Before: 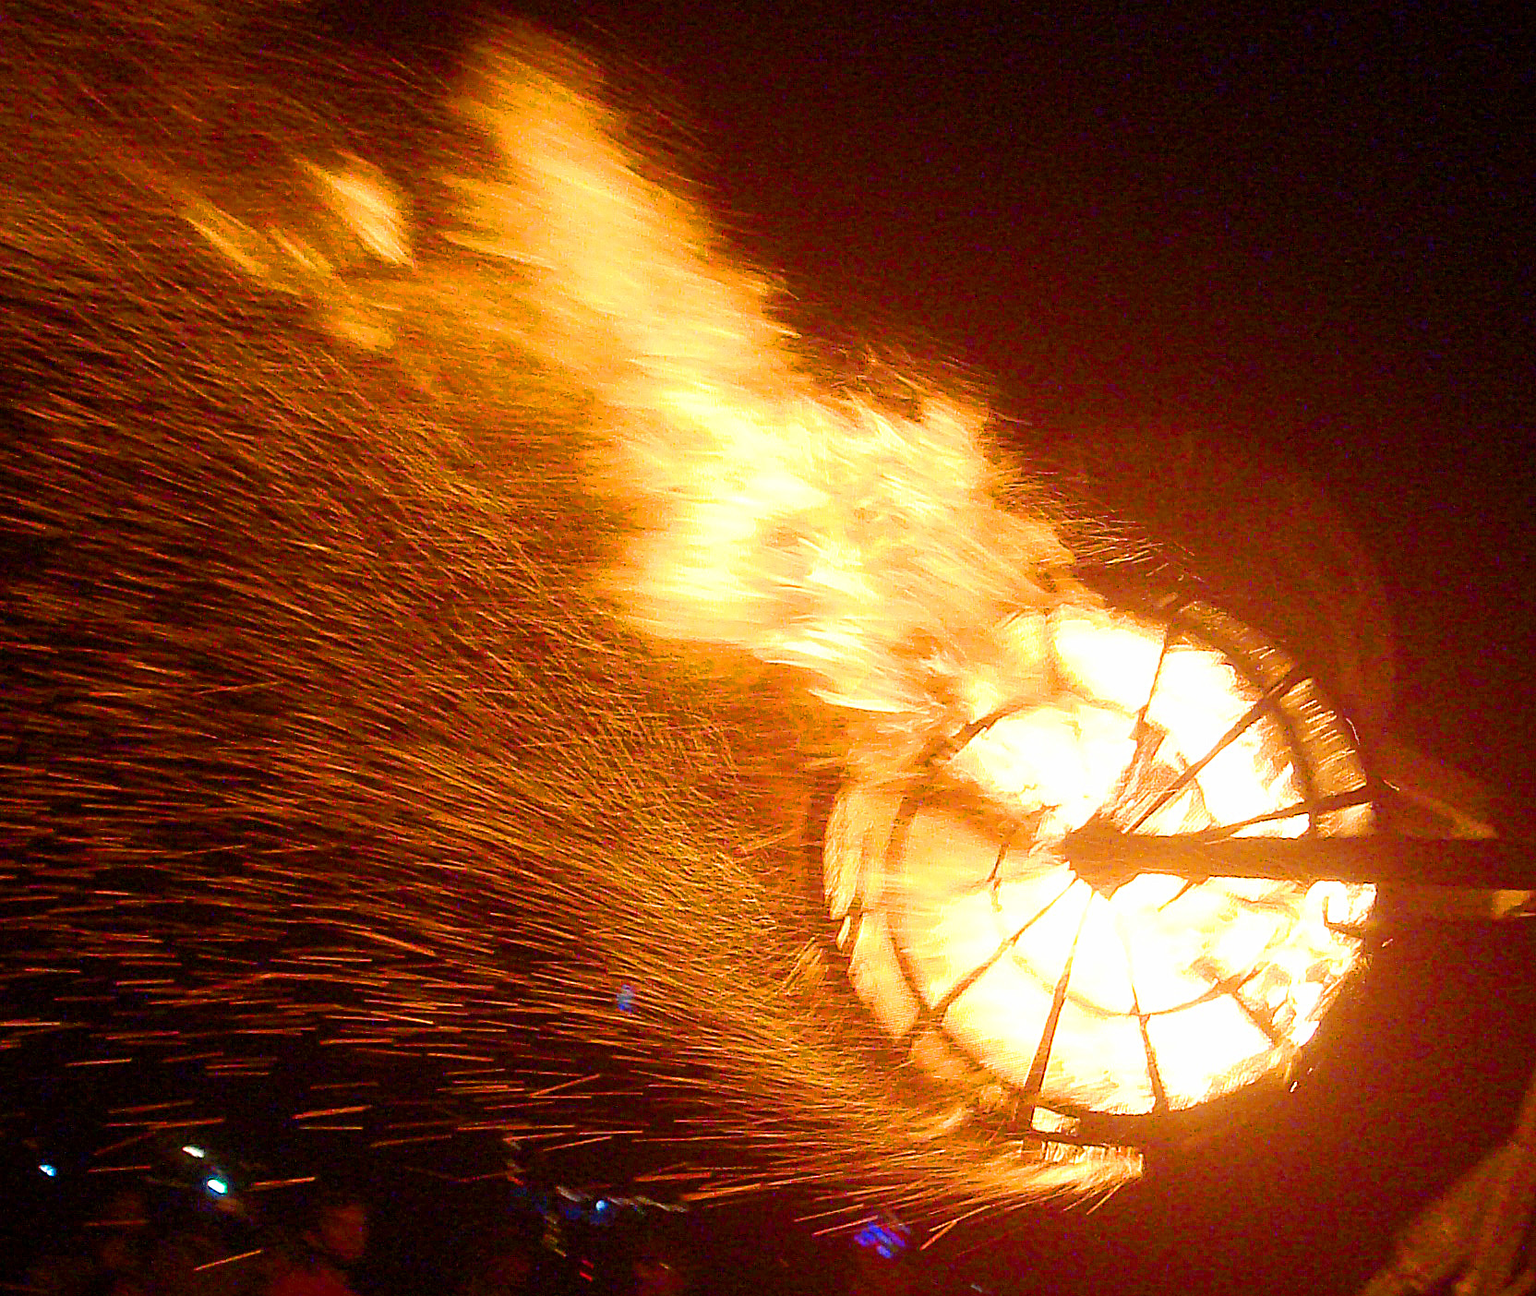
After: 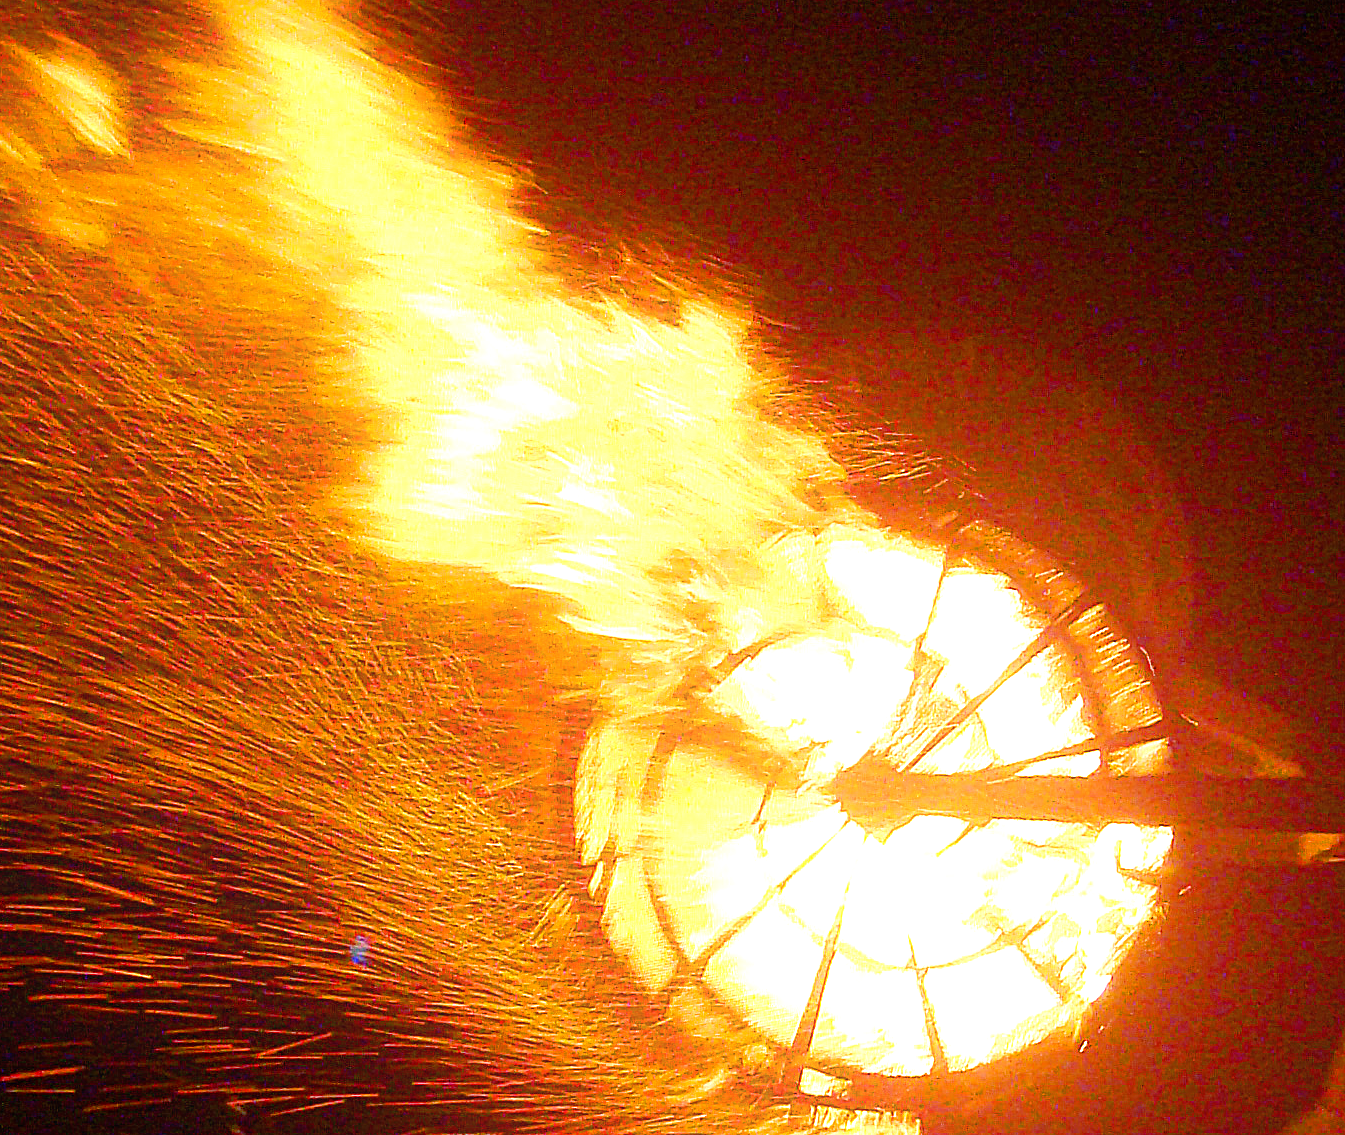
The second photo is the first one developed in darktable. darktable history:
exposure: exposure 0.735 EV, compensate exposure bias true, compensate highlight preservation false
contrast equalizer: octaves 7, y [[0.439, 0.44, 0.442, 0.457, 0.493, 0.498], [0.5 ×6], [0.5 ×6], [0 ×6], [0 ×6]]
crop: left 19.141%, top 9.346%, right 0%, bottom 9.789%
